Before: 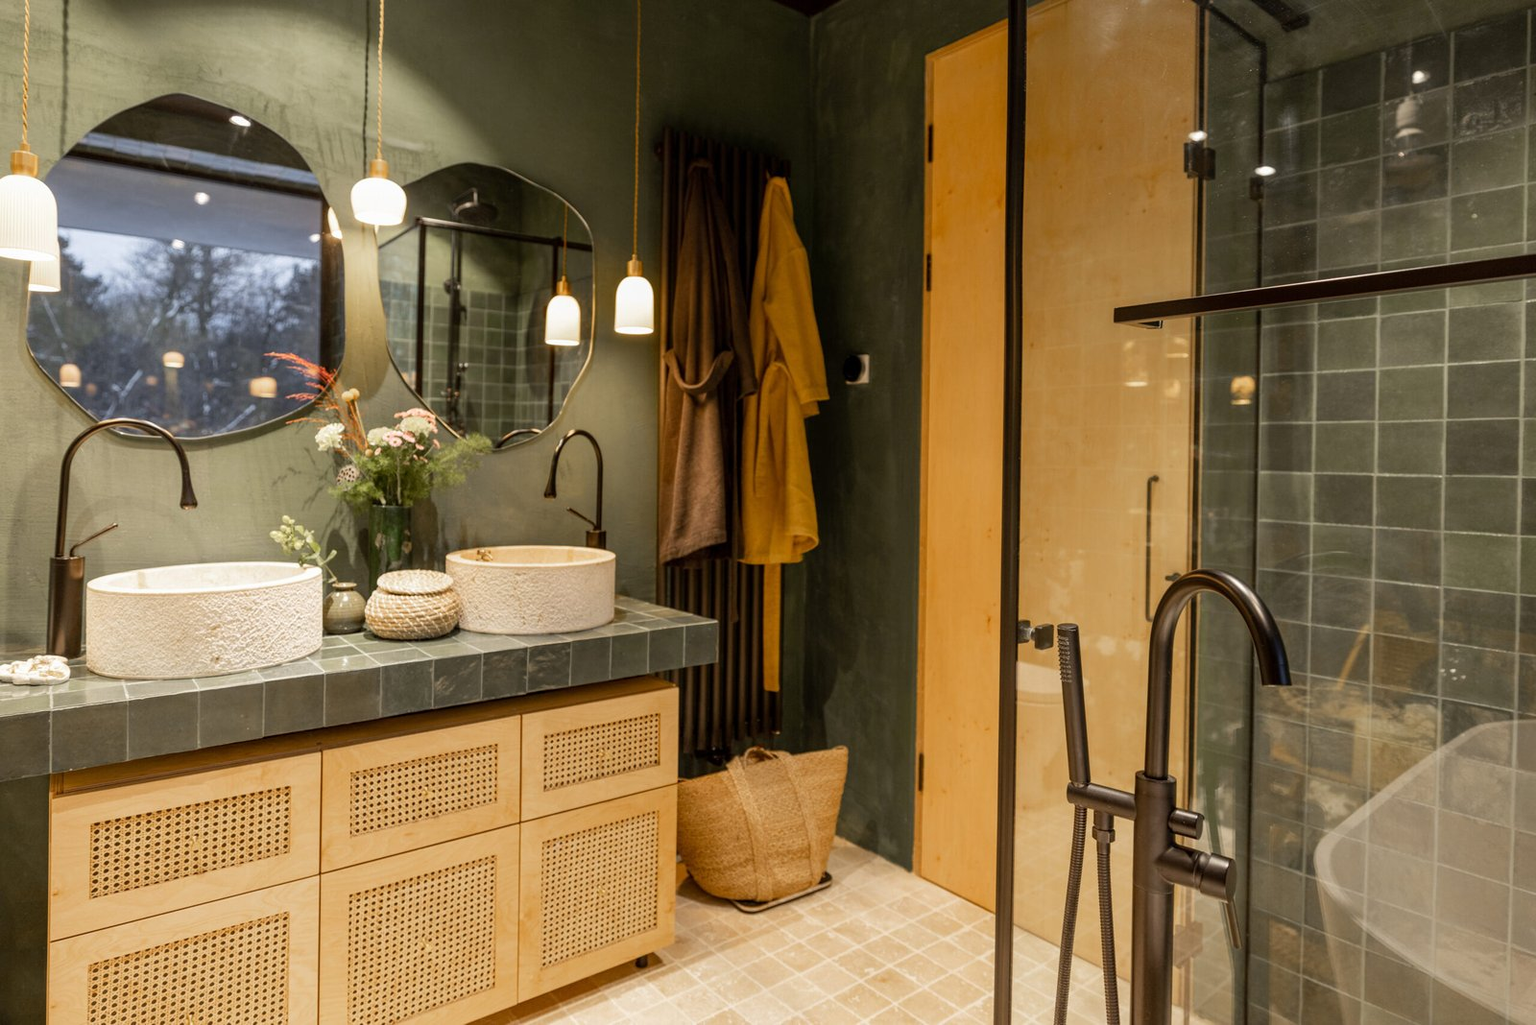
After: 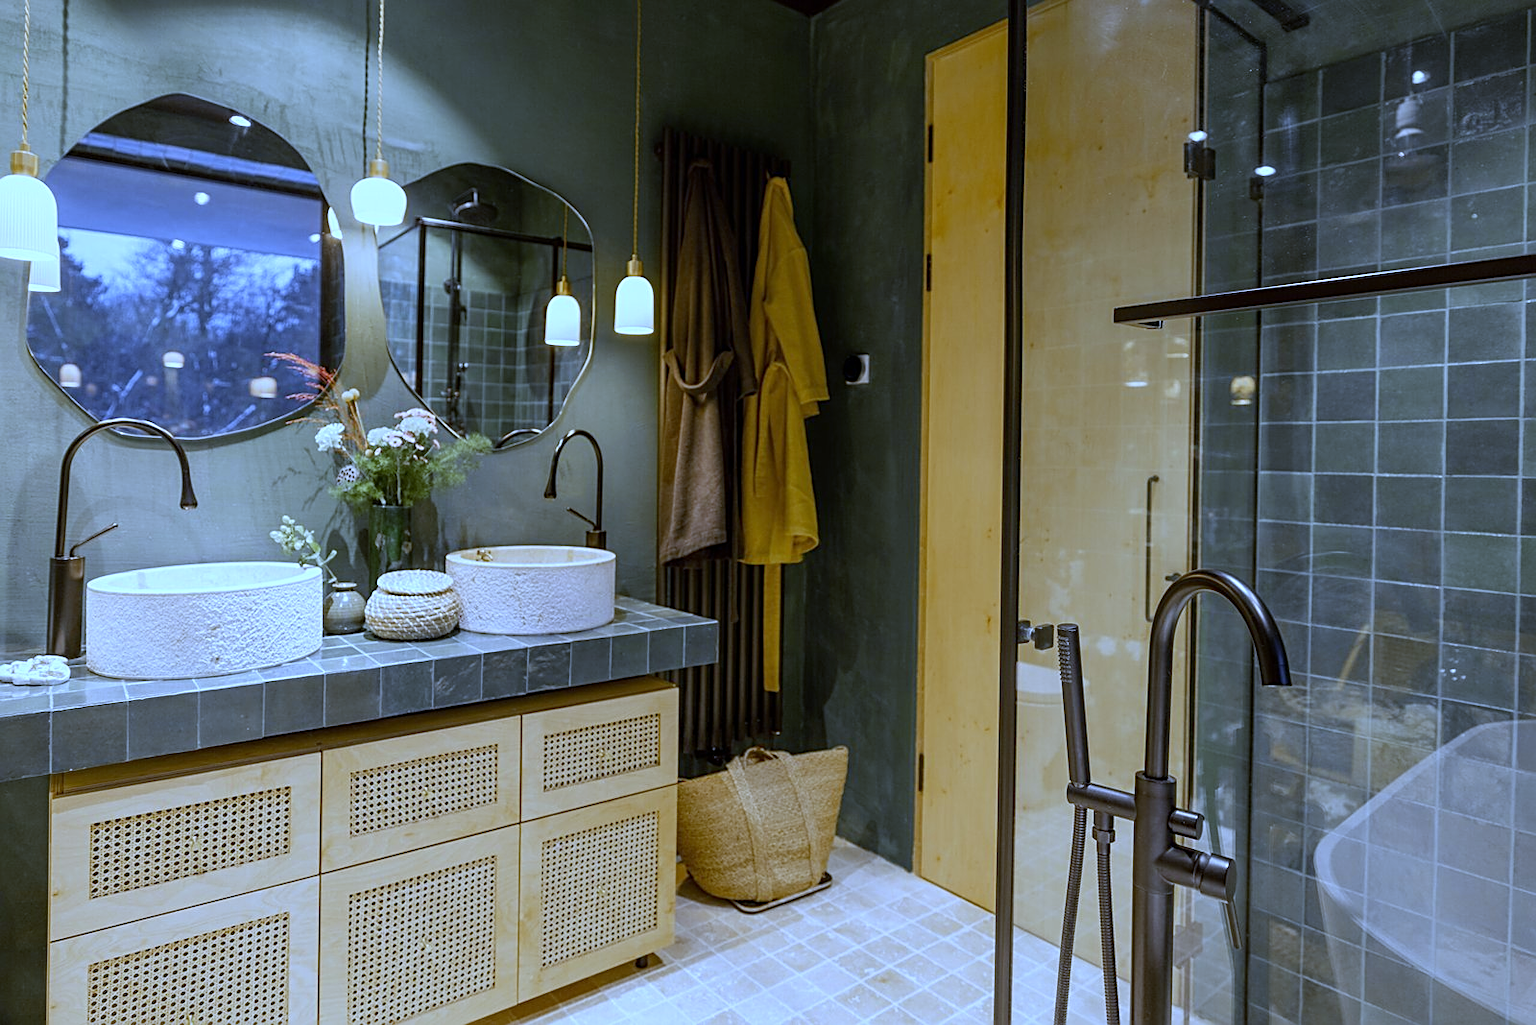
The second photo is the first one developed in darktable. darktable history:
white balance: red 0.766, blue 1.537
exposure: compensate highlight preservation false
sharpen: on, module defaults
